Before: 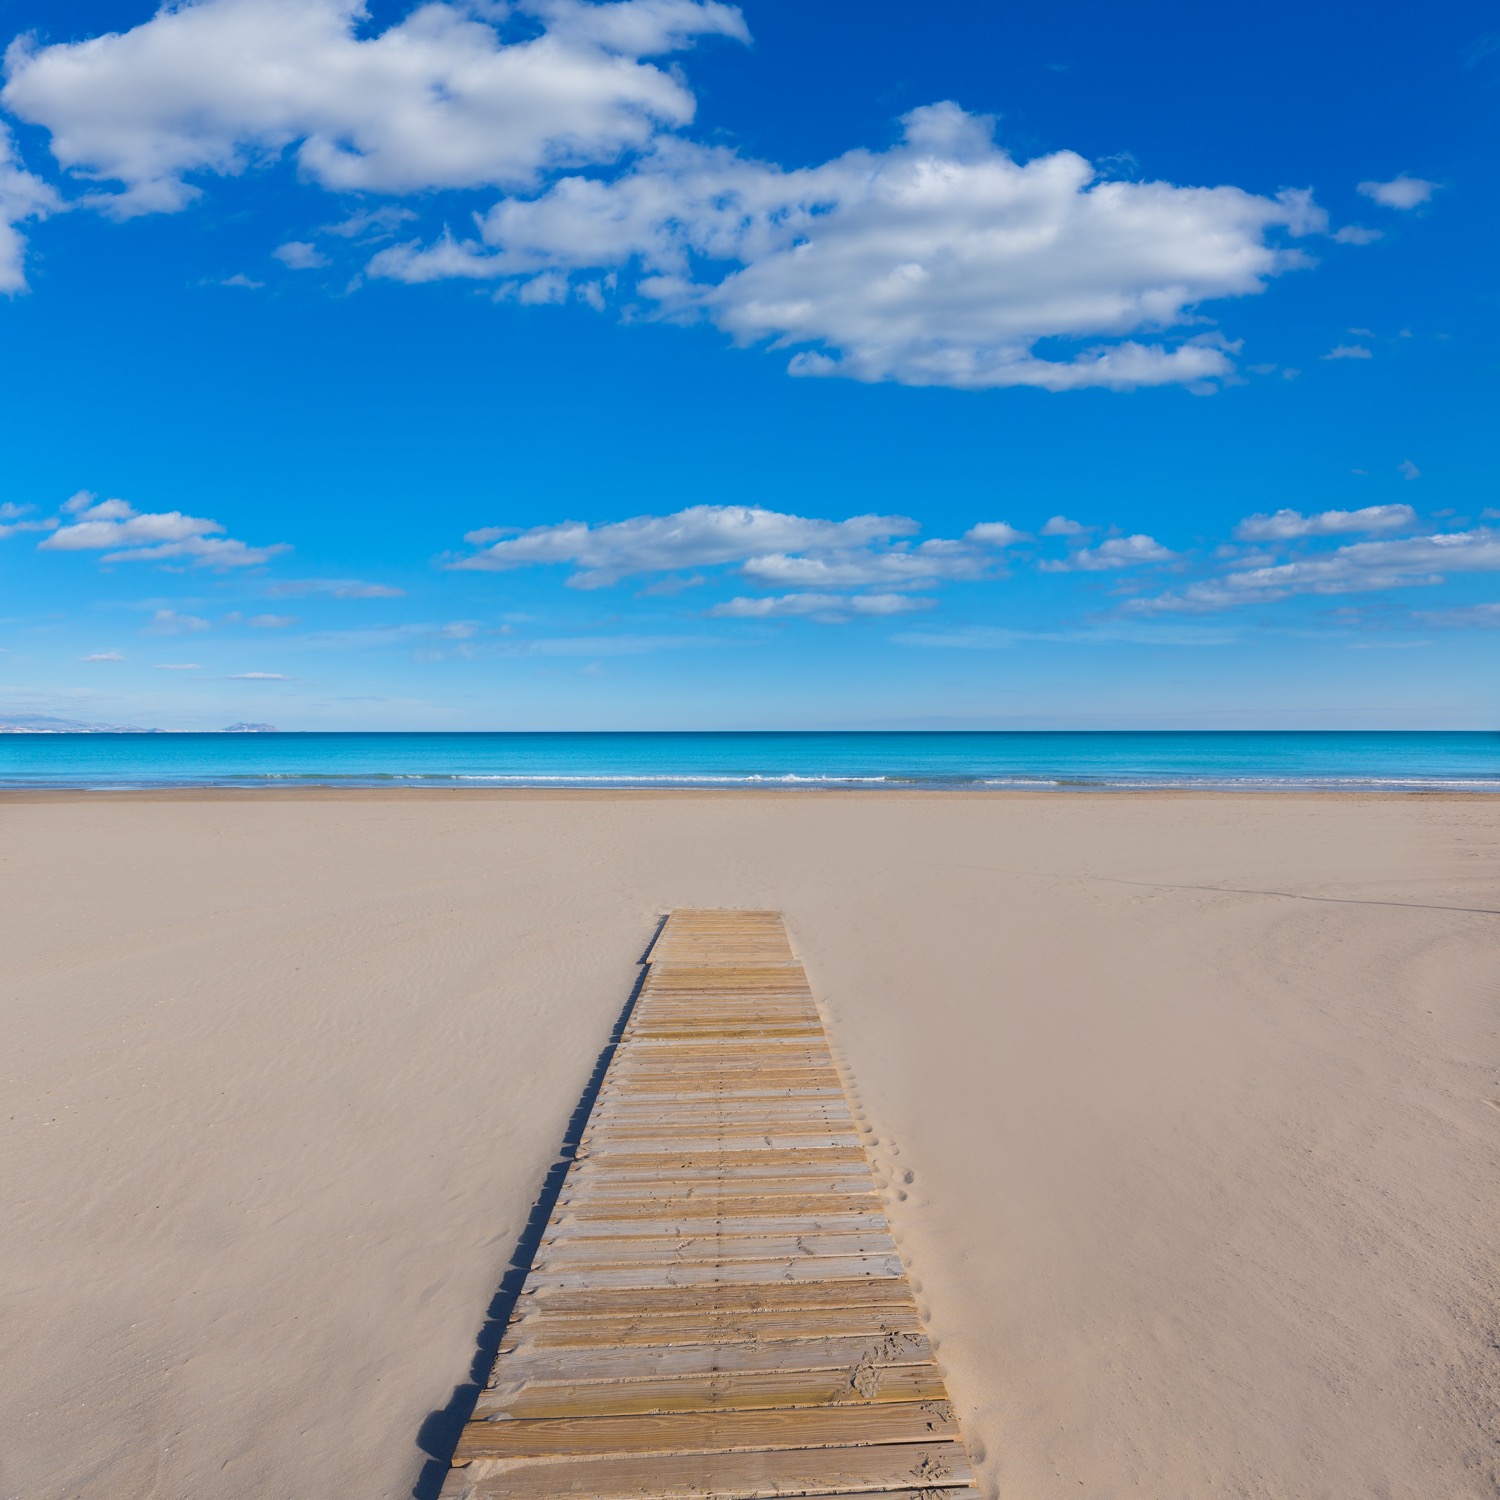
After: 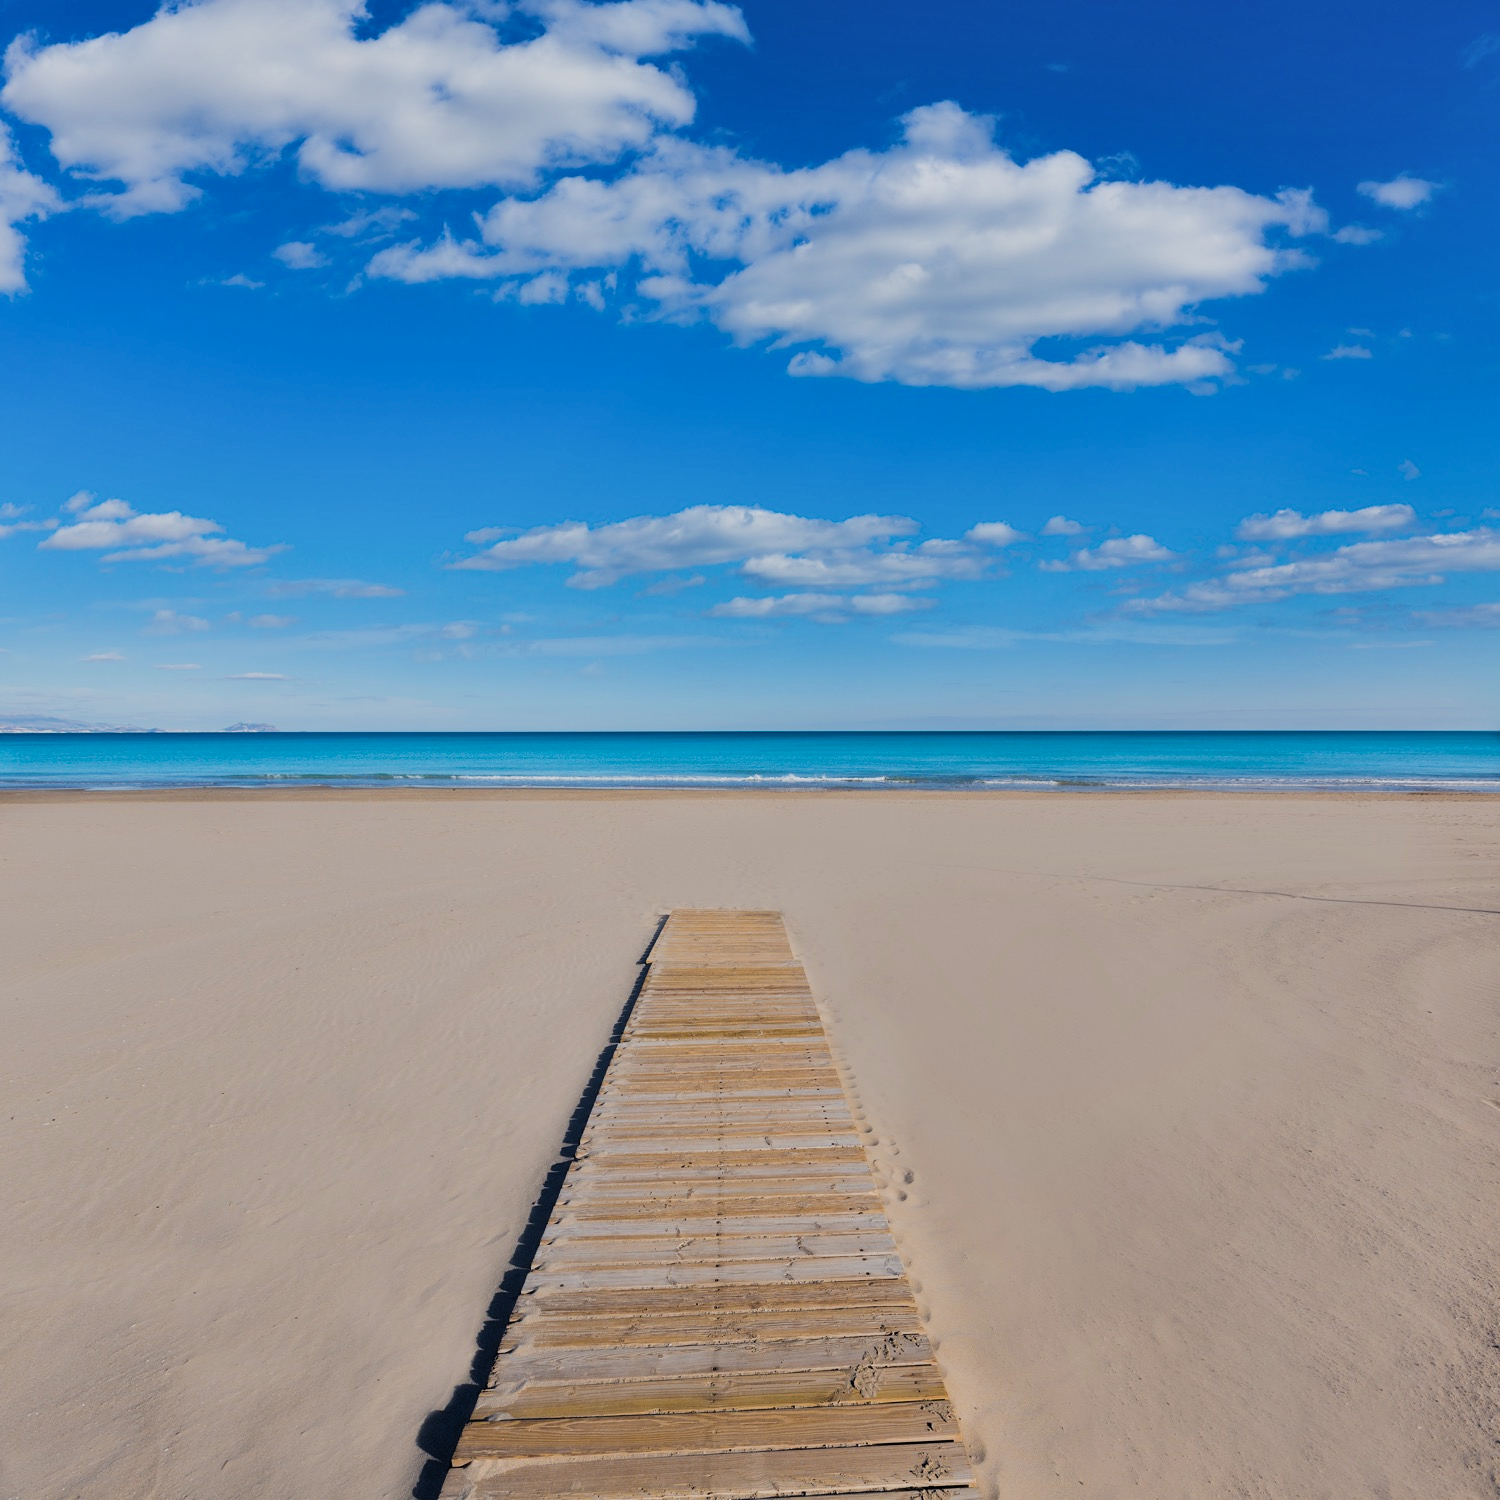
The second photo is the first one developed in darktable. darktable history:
filmic rgb: black relative exposure -5 EV, hardness 2.88, contrast 1.3, highlights saturation mix -30%
shadows and highlights: soften with gaussian
